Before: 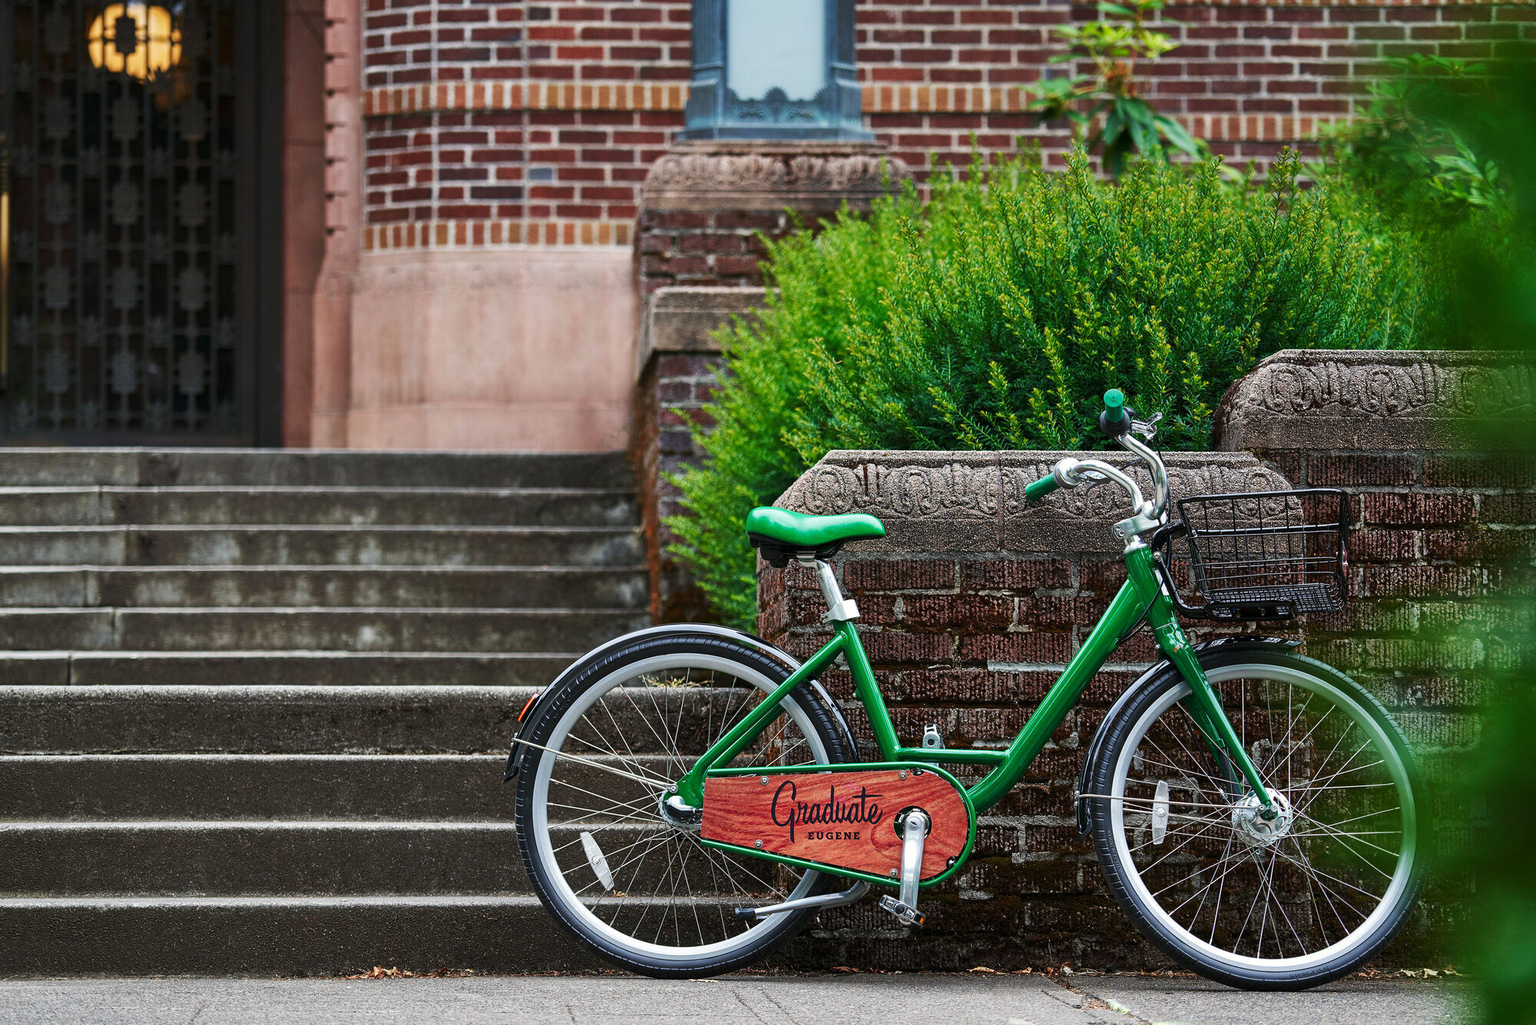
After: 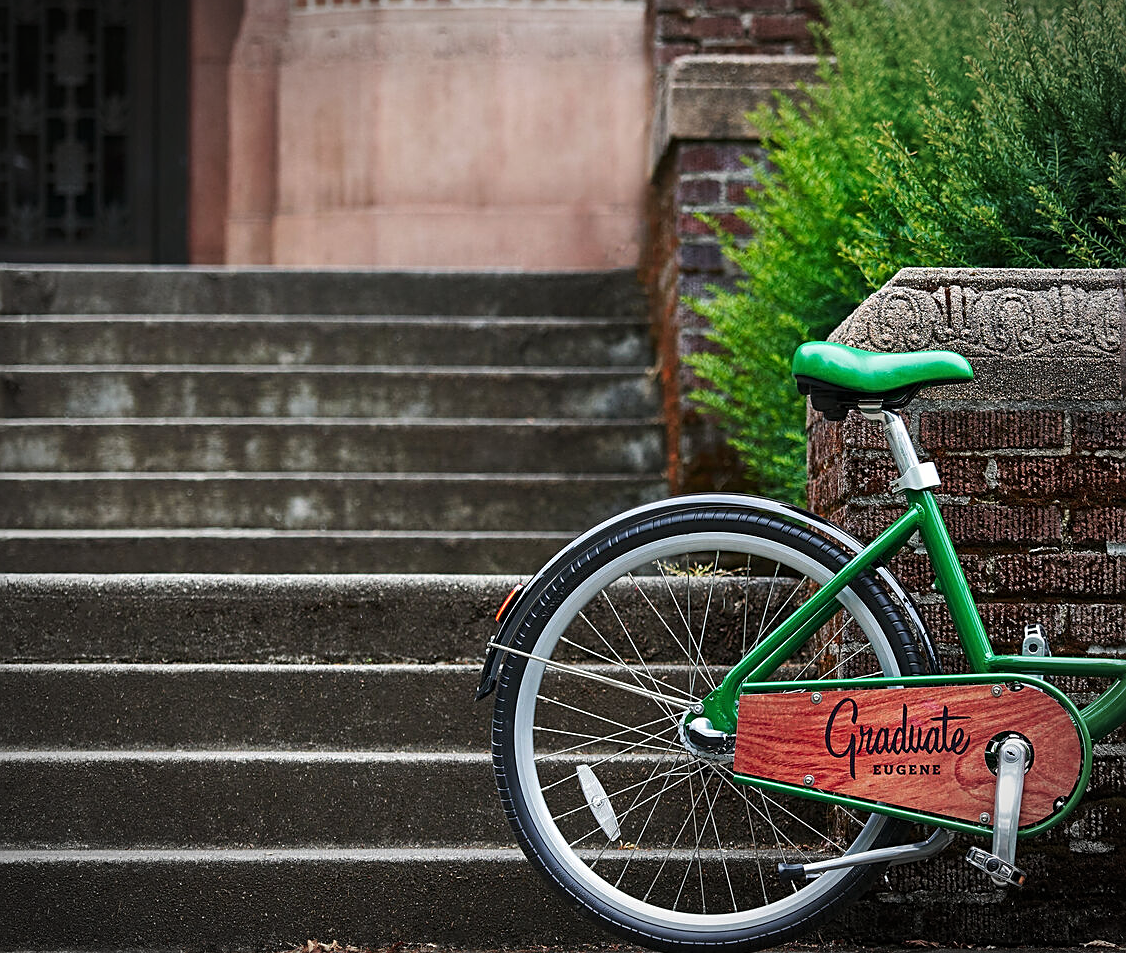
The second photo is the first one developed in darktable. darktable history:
crop: left 8.966%, top 23.852%, right 34.699%, bottom 4.703%
exposure: compensate highlight preservation false
sharpen: on, module defaults
vignetting: automatic ratio true
